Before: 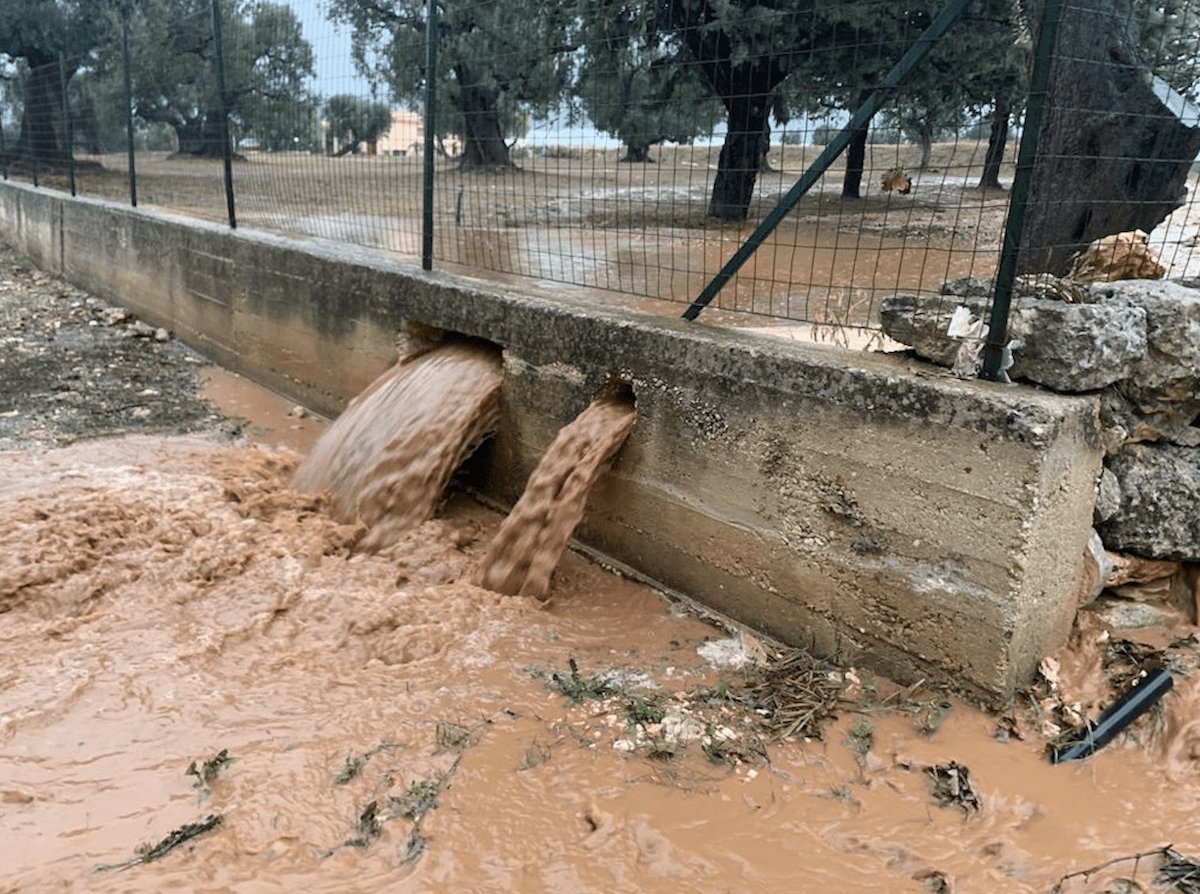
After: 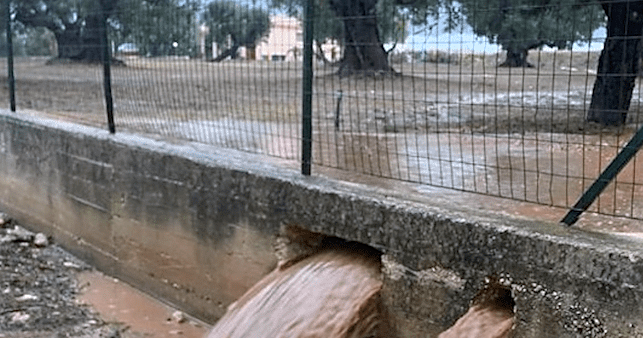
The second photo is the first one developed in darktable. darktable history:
crop: left 10.121%, top 10.631%, right 36.218%, bottom 51.526%
color calibration: illuminant as shot in camera, x 0.358, y 0.373, temperature 4628.91 K
sharpen: radius 1.864, amount 0.398, threshold 1.271
